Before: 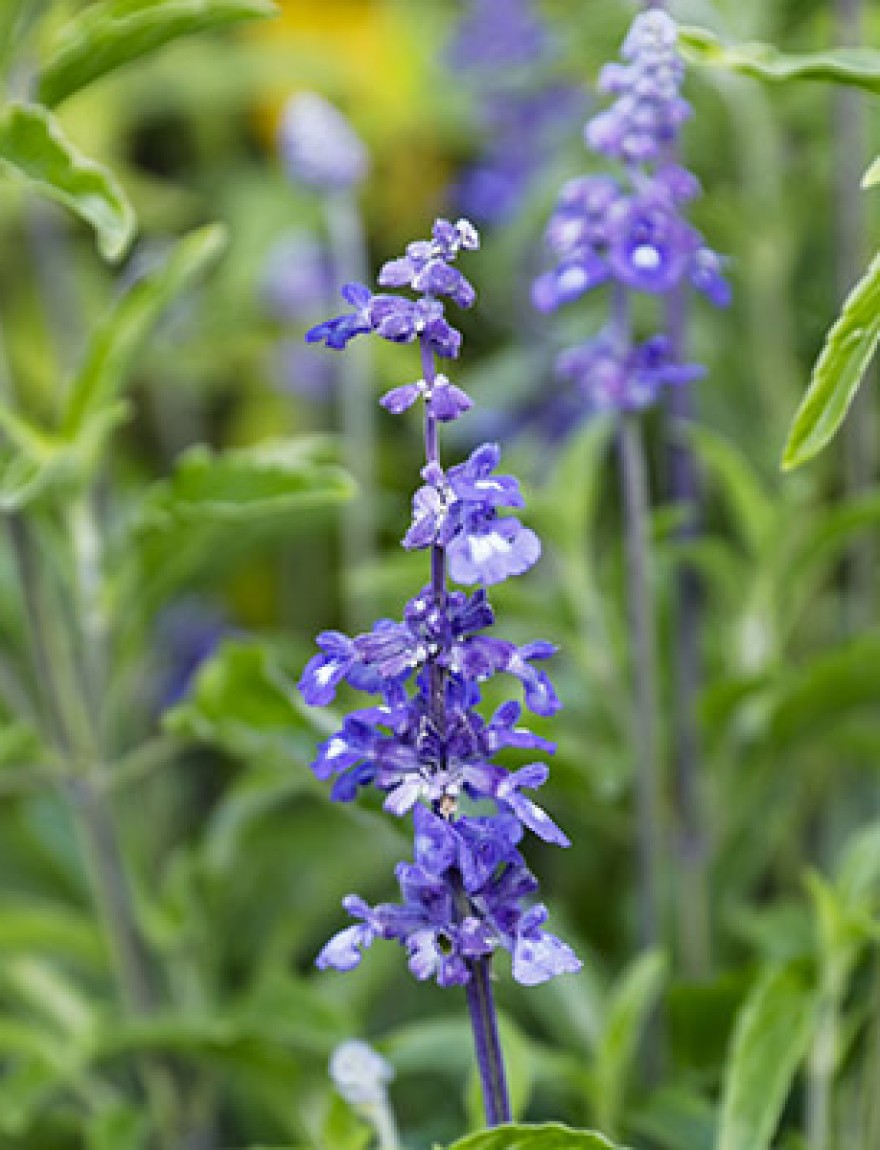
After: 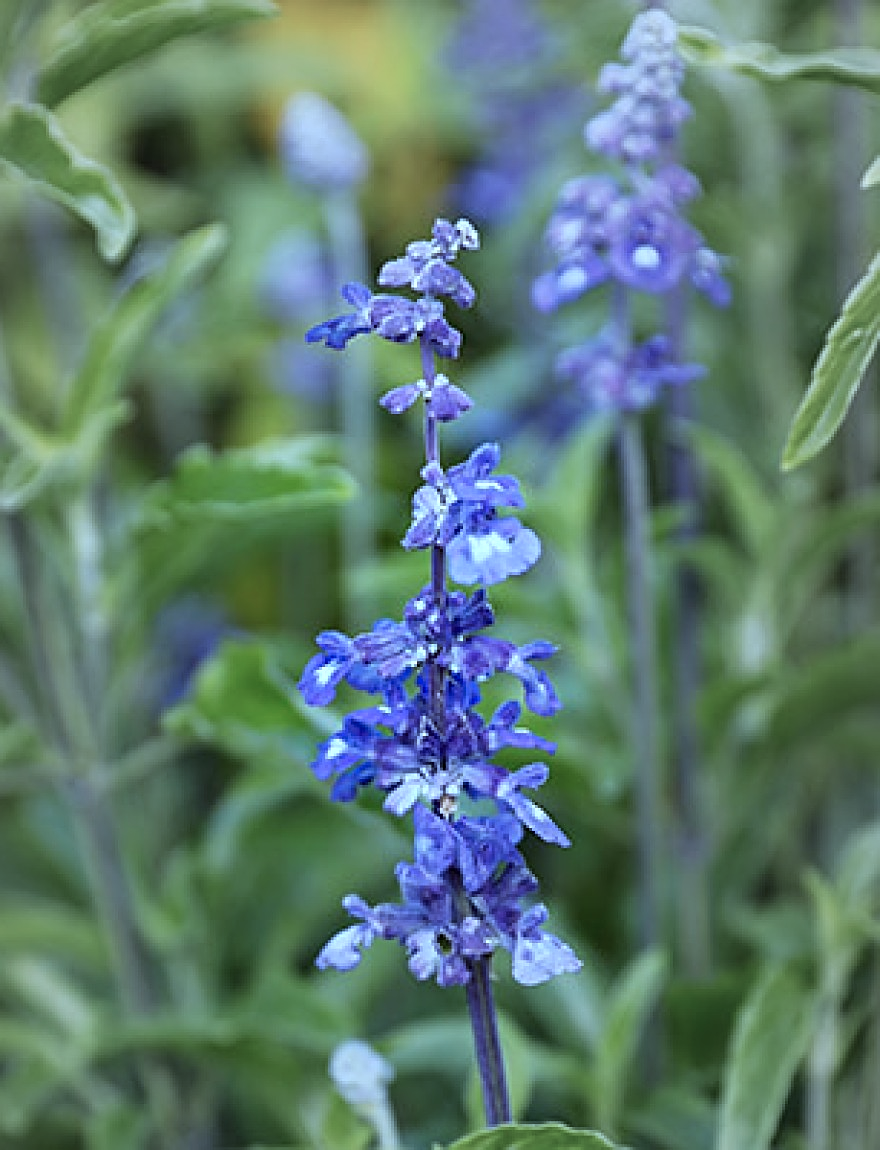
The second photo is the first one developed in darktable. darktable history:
color correction: highlights a* -9.35, highlights b* -23.15
sharpen: on, module defaults
vignetting: fall-off start 18.21%, fall-off radius 137.95%, brightness -0.207, center (-0.078, 0.066), width/height ratio 0.62, shape 0.59
